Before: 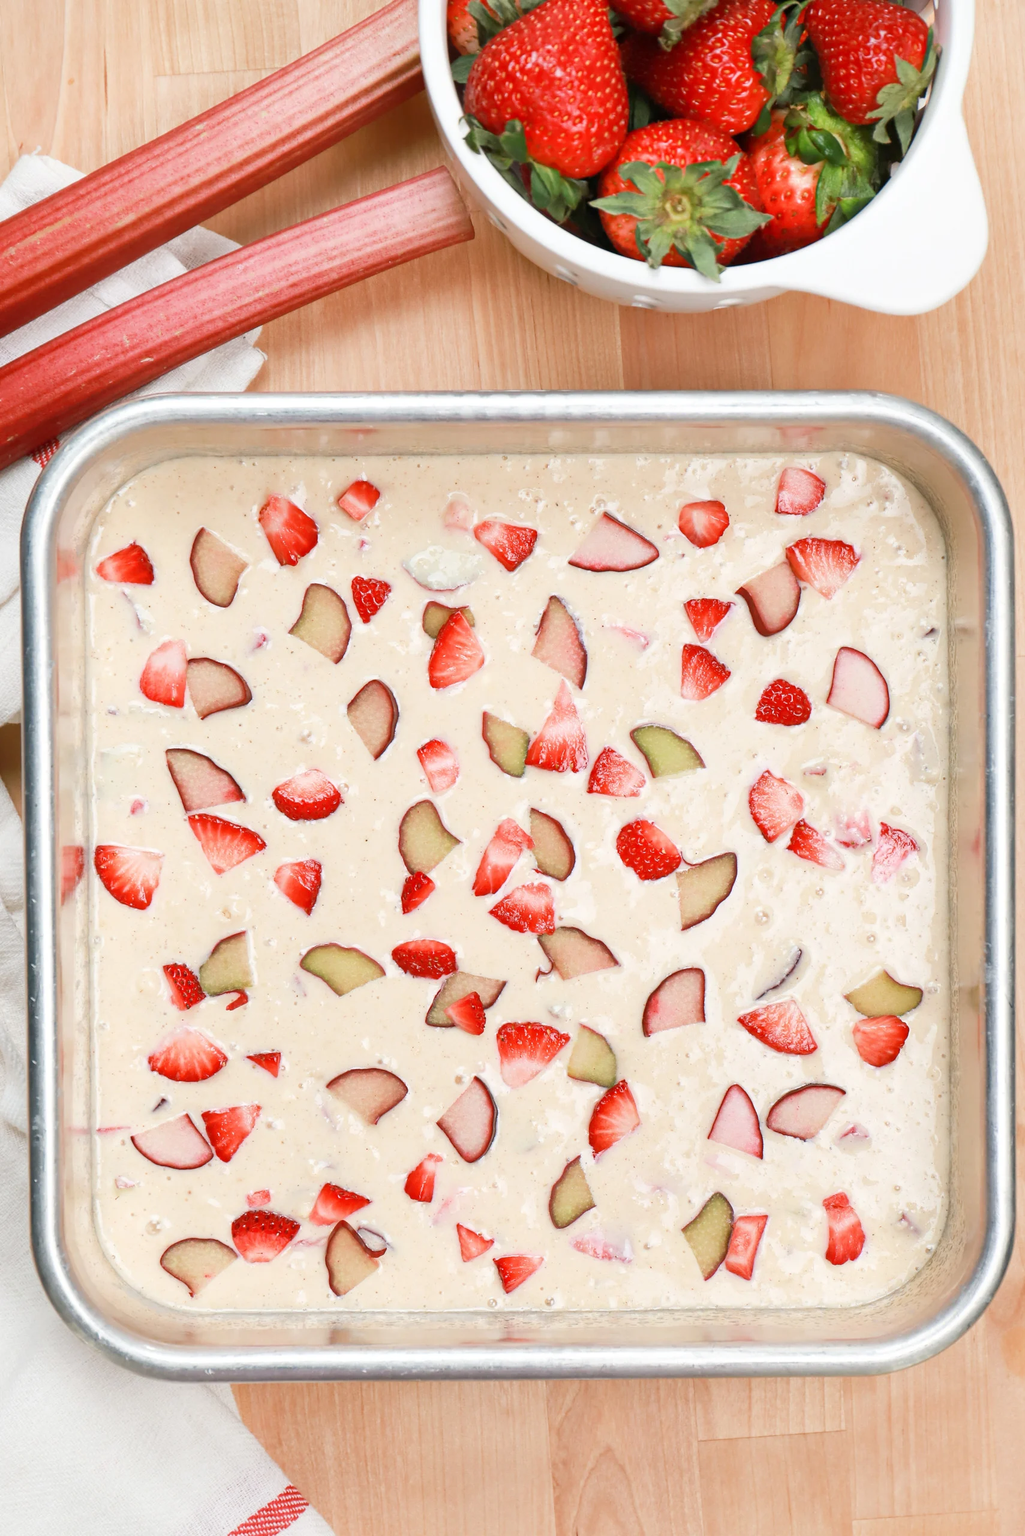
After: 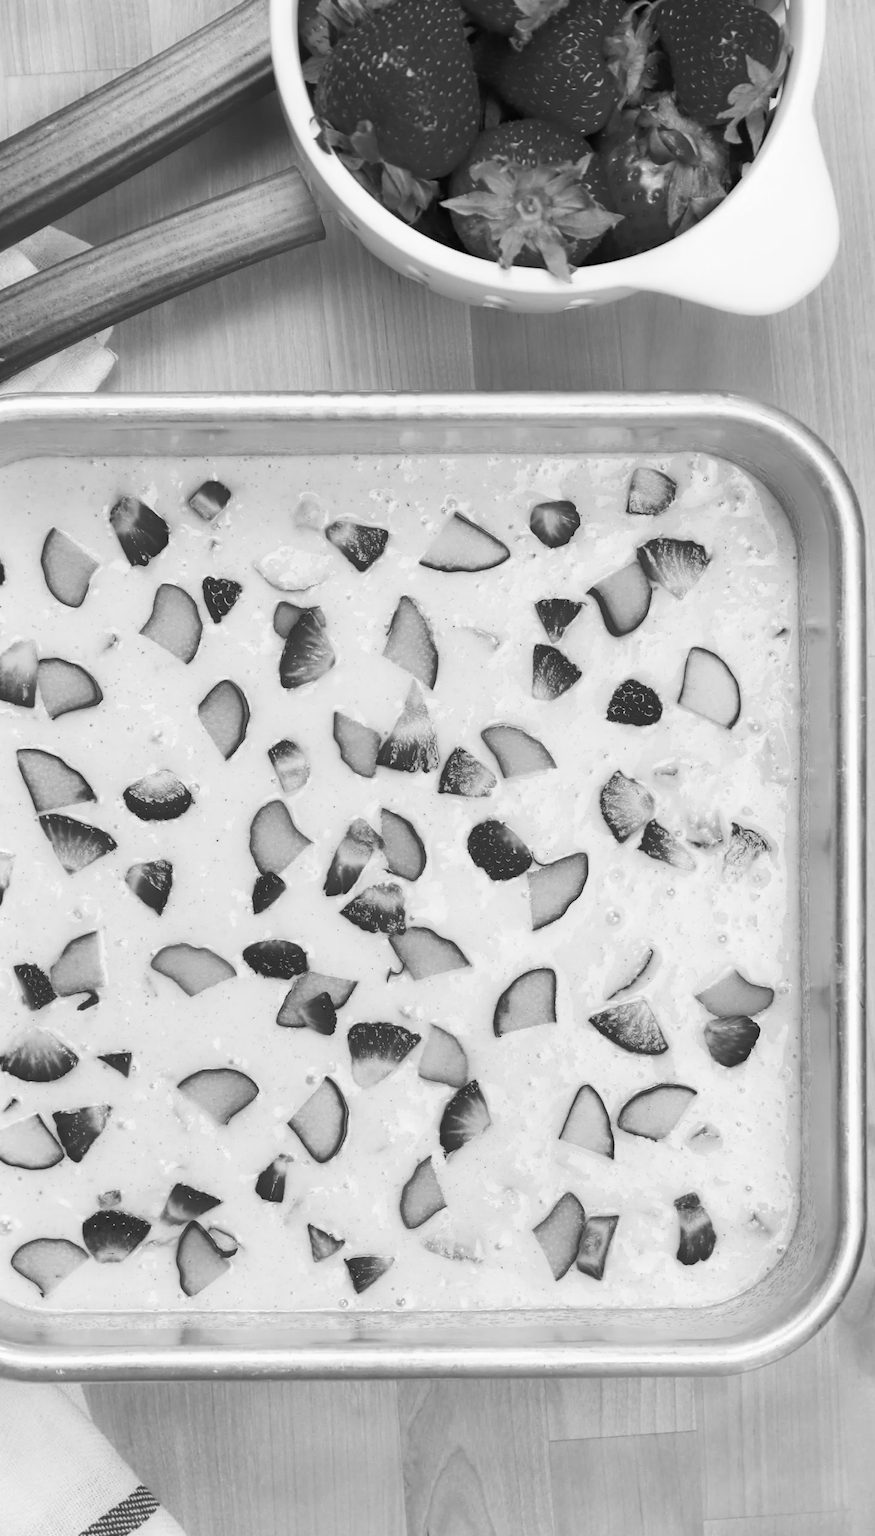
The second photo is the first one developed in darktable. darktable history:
crop and rotate: left 14.584%
monochrome: a -11.7, b 1.62, size 0.5, highlights 0.38
